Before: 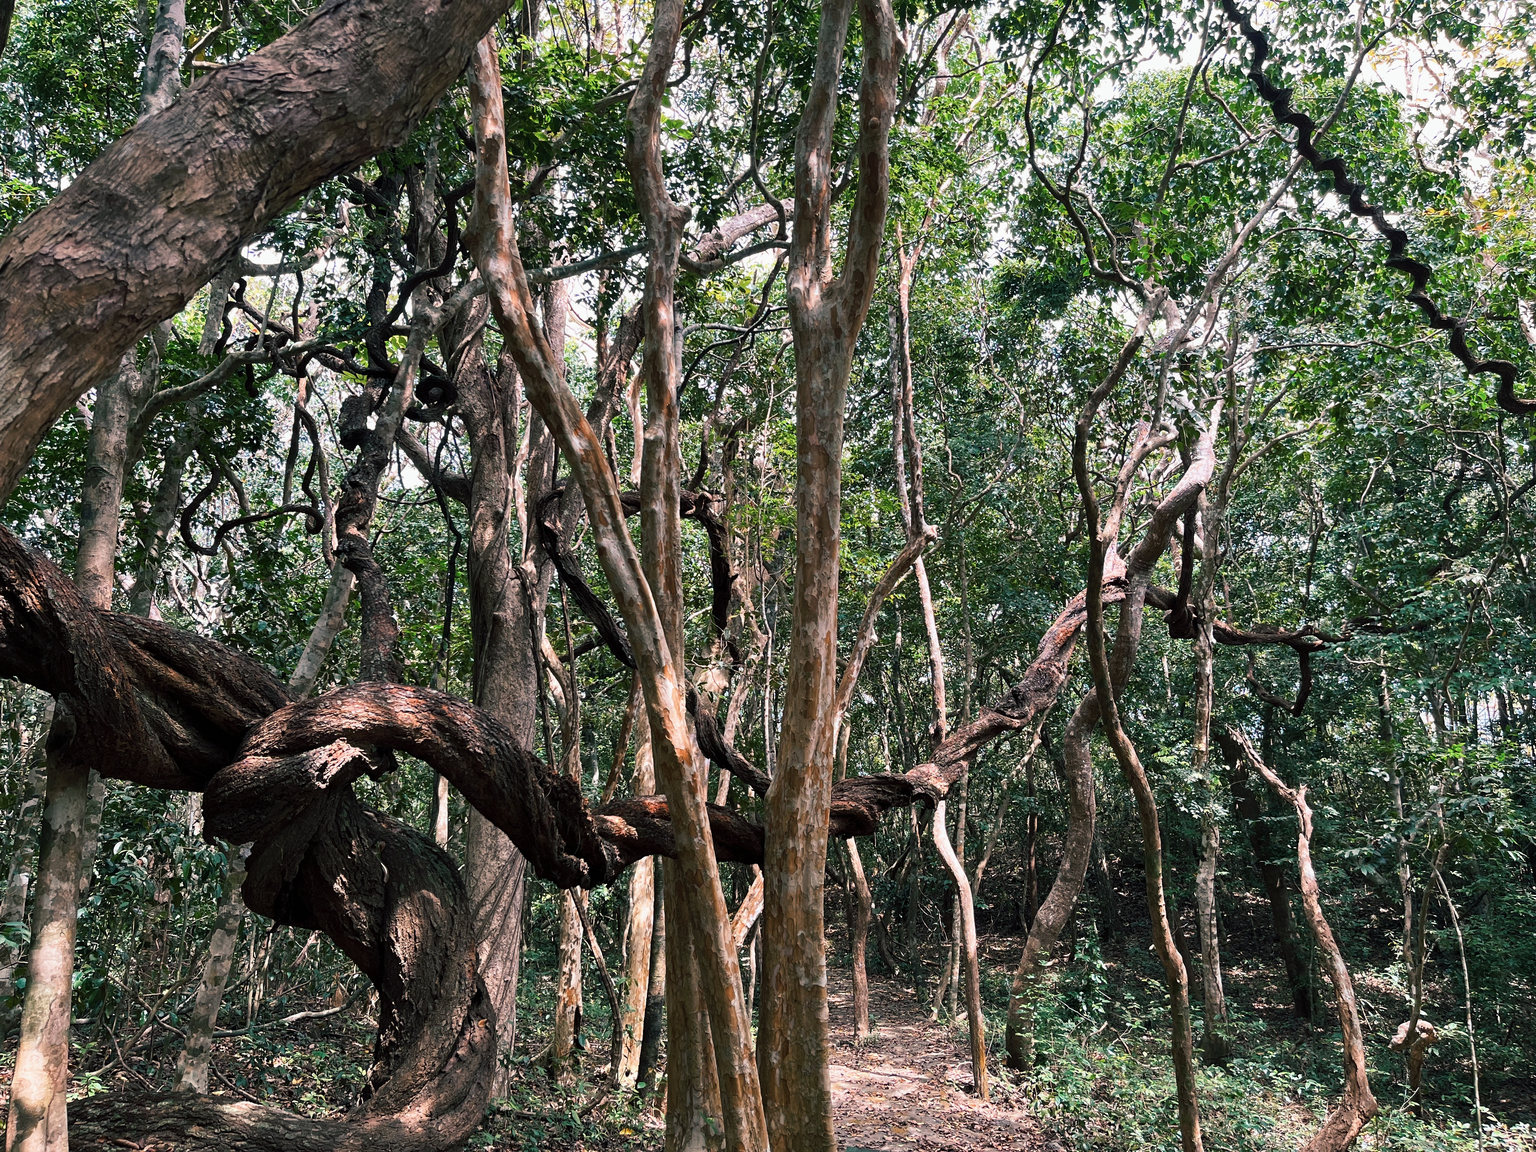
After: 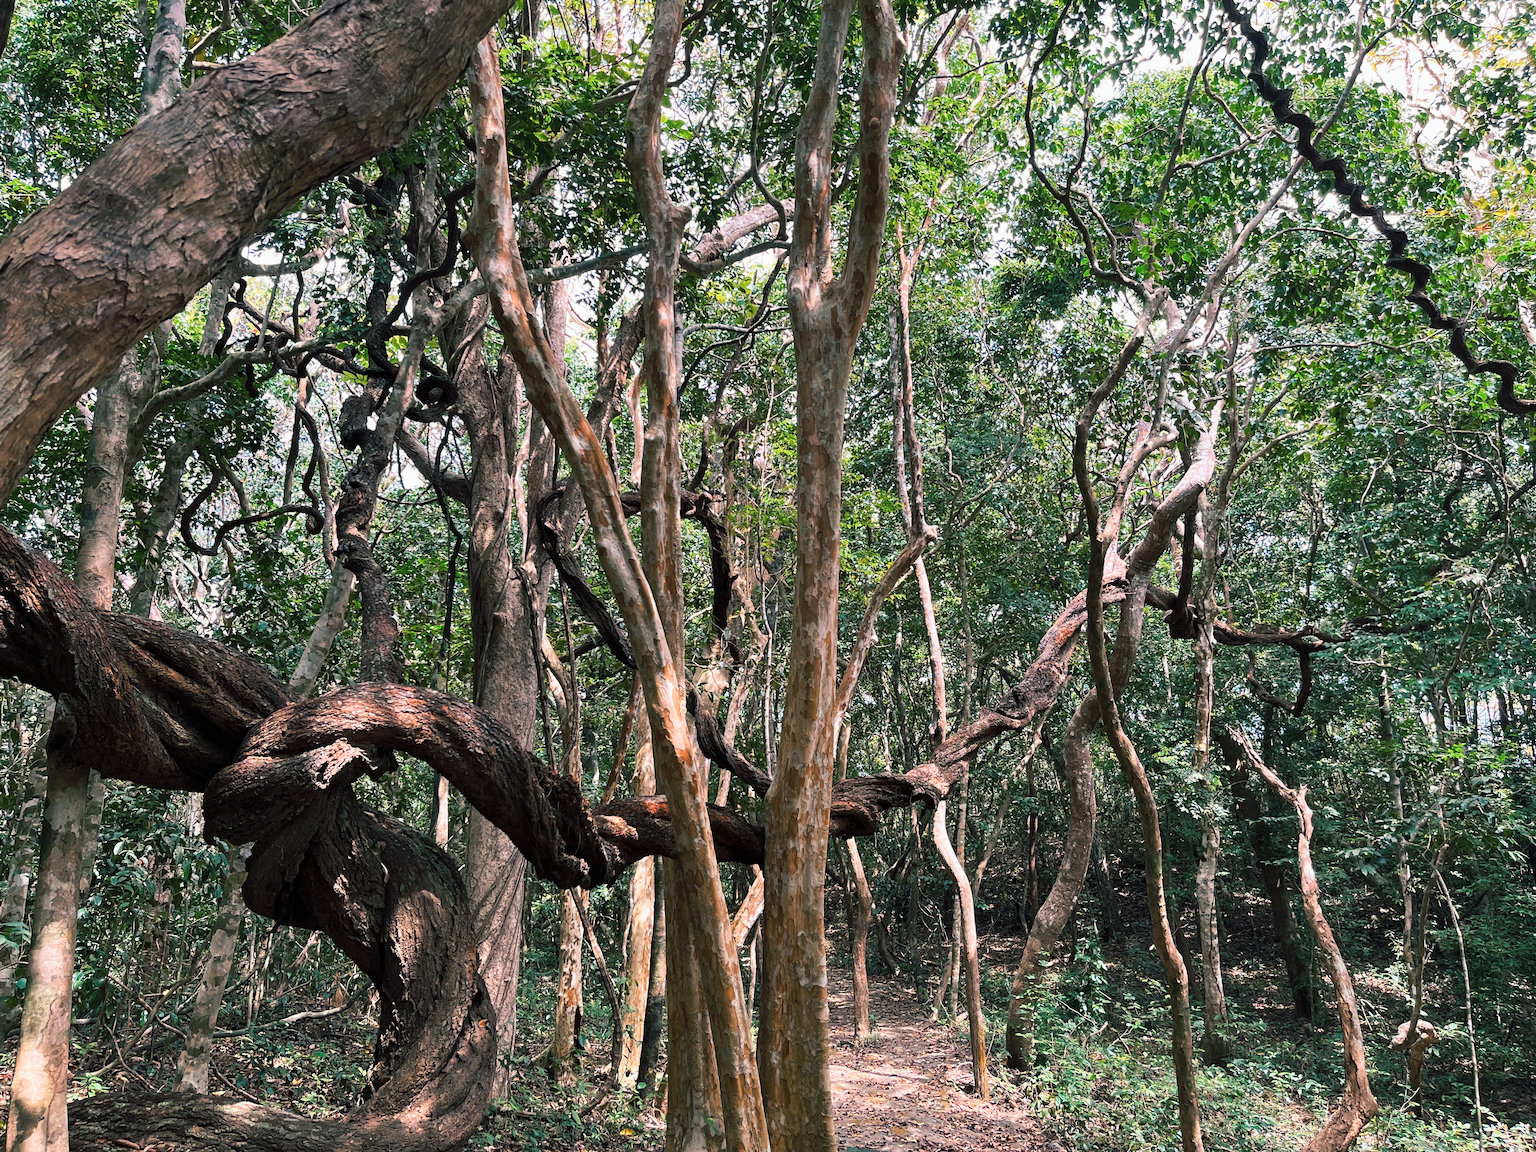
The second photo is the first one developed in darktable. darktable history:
contrast brightness saturation: contrast 0.026, brightness 0.064, saturation 0.134
